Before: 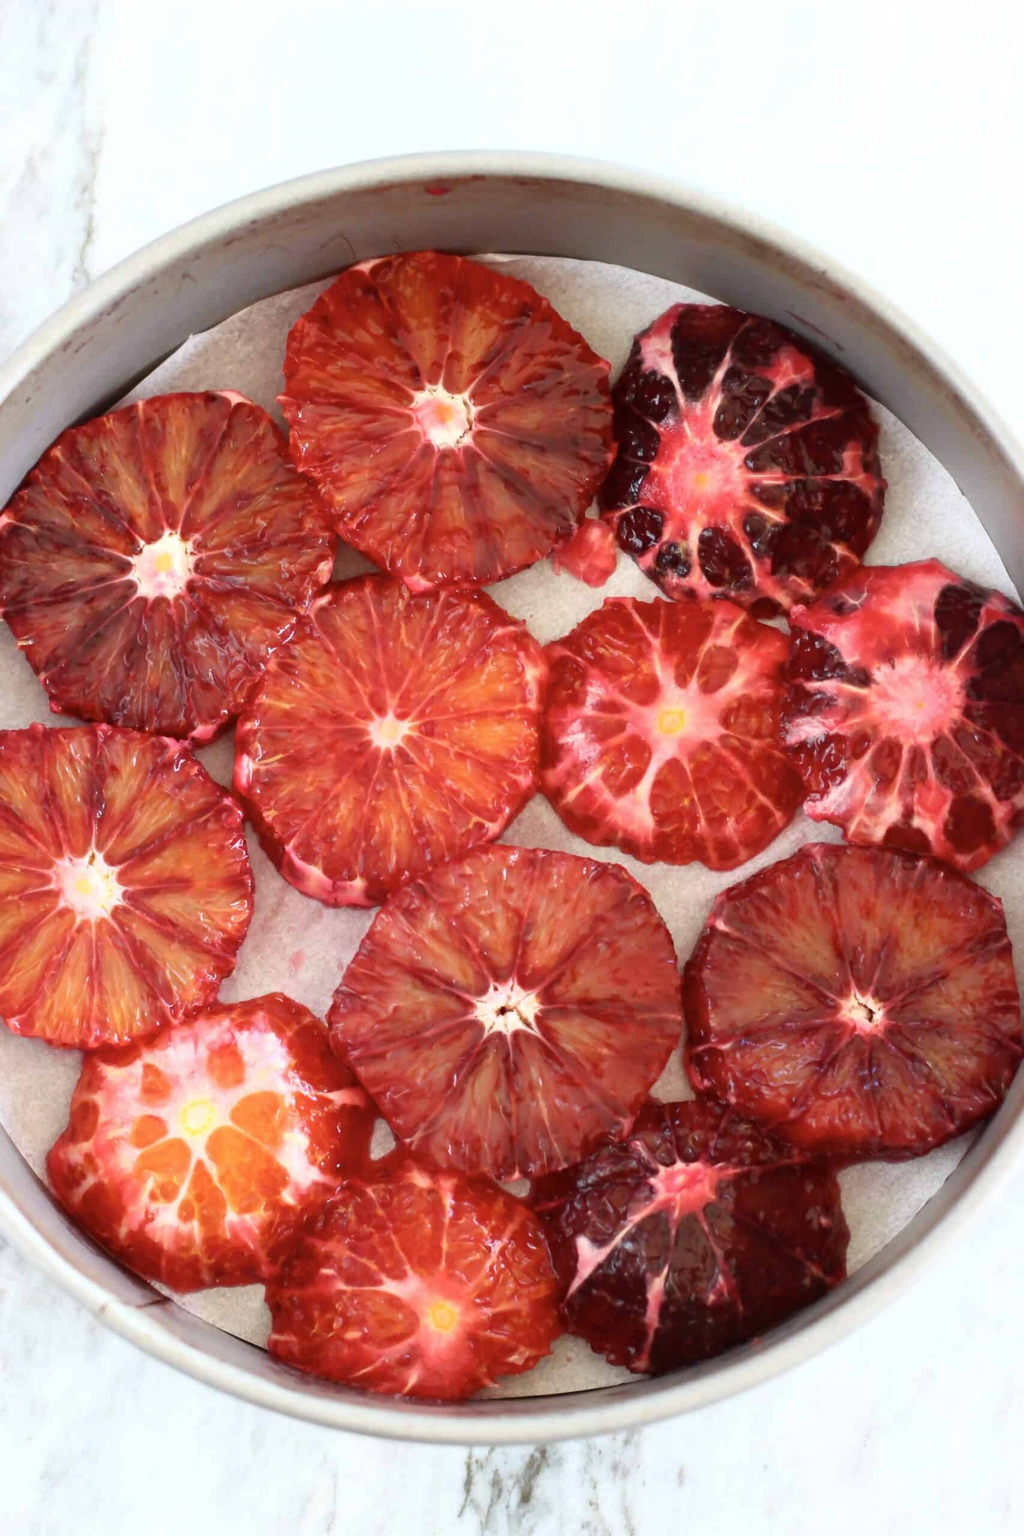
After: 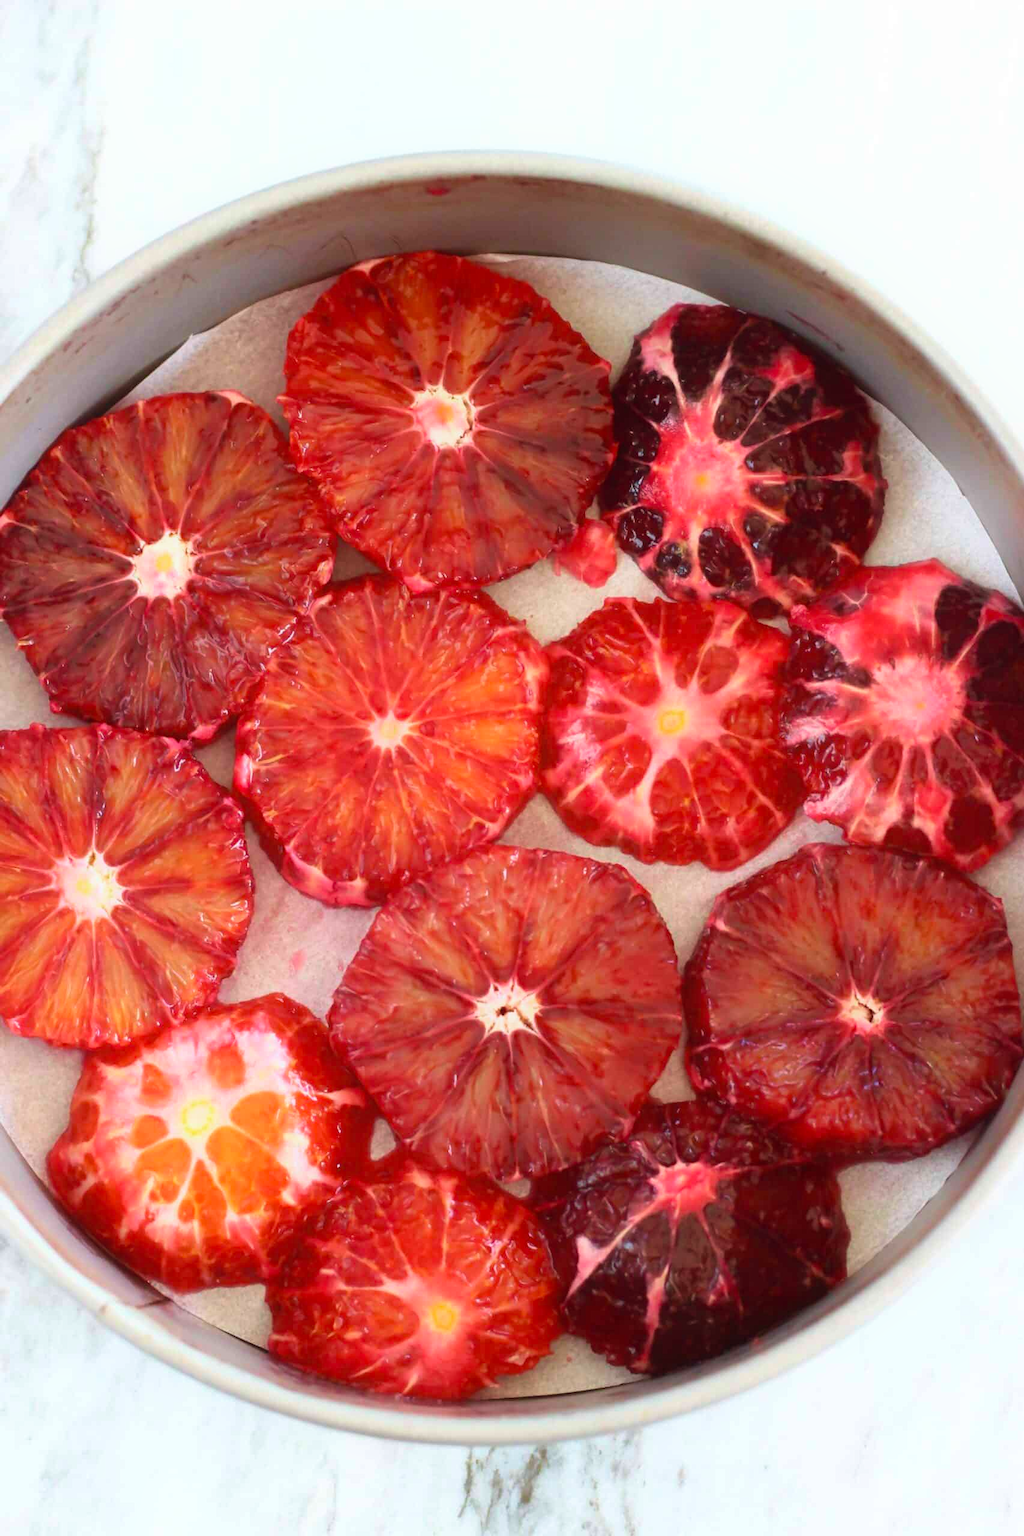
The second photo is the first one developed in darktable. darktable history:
contrast equalizer: y [[0.5, 0.488, 0.462, 0.461, 0.491, 0.5], [0.5 ×6], [0.5 ×6], [0 ×6], [0 ×6]]
velvia: on, module defaults
